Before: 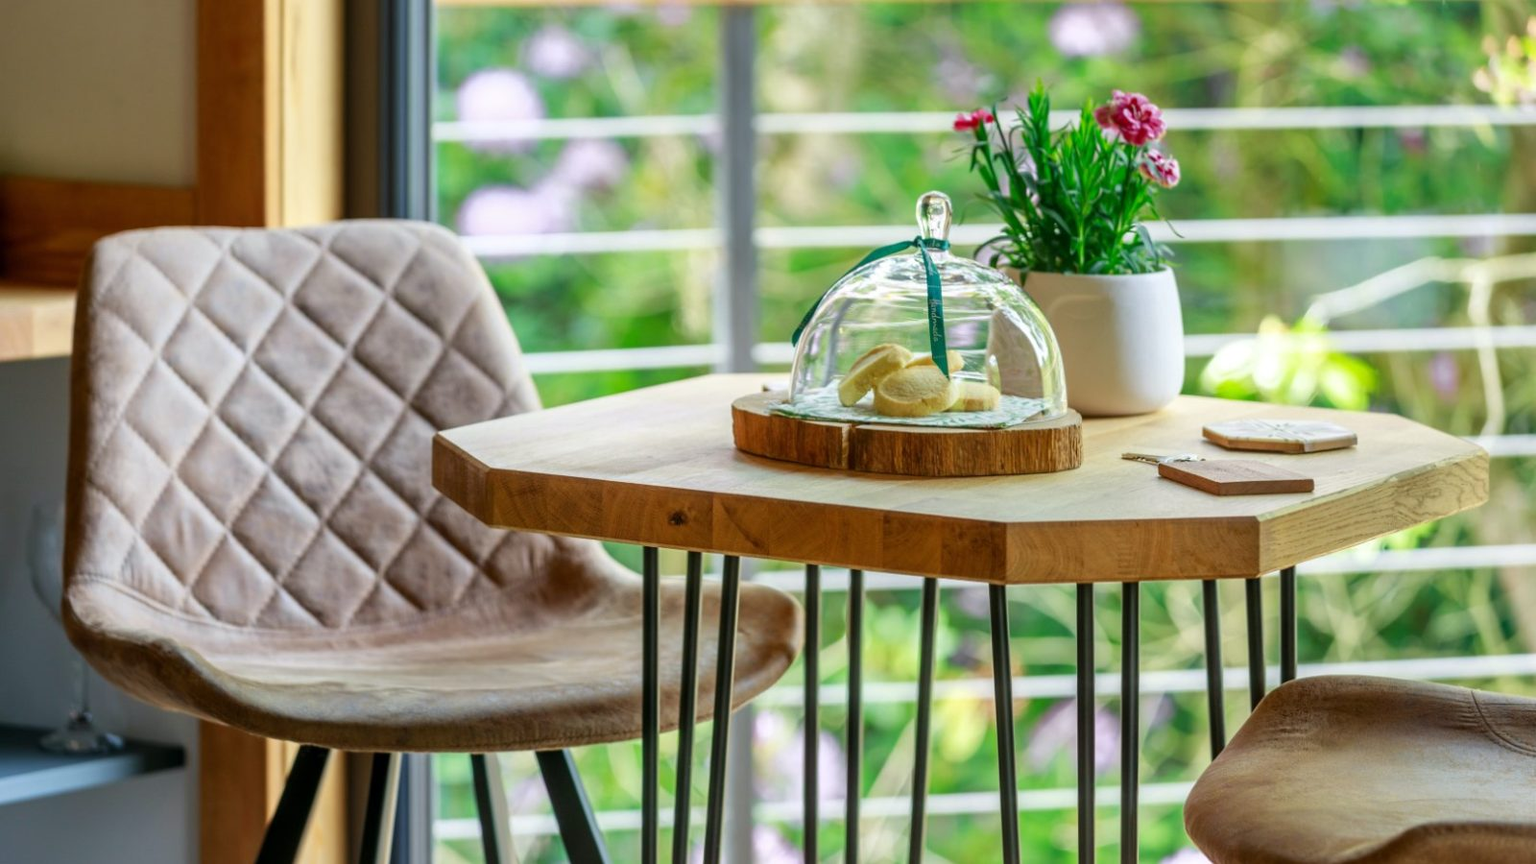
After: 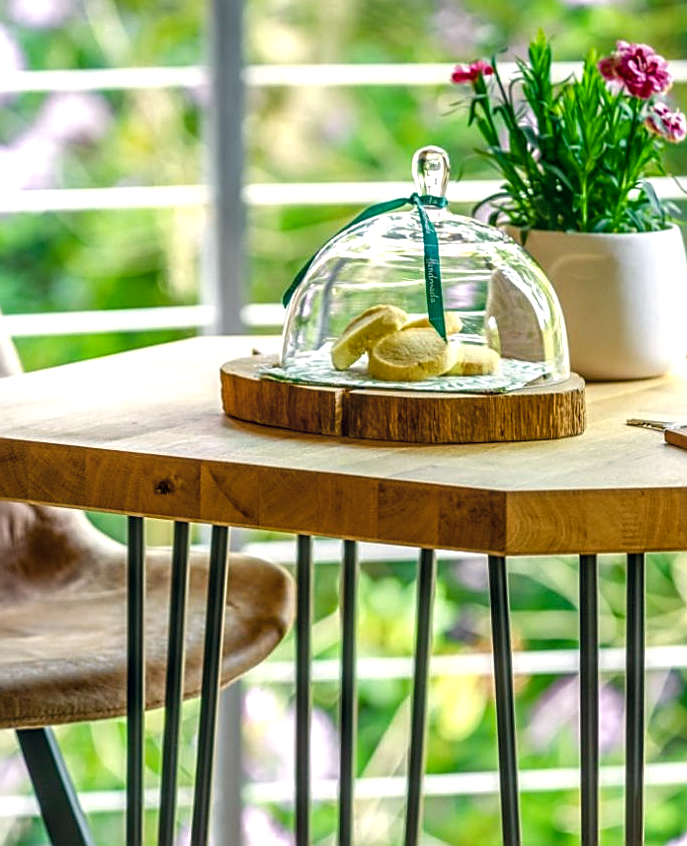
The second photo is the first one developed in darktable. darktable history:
color balance rgb: perceptual saturation grading › global saturation 20%, perceptual saturation grading › highlights 2.471%, perceptual saturation grading › shadows 49.876%, perceptual brilliance grading › highlights 11.618%
sharpen: amount 0.573
local contrast: on, module defaults
crop: left 33.924%, top 5.927%, right 23.088%
color correction: highlights a* 2.86, highlights b* 5, shadows a* -2.47, shadows b* -4.94, saturation 0.808
